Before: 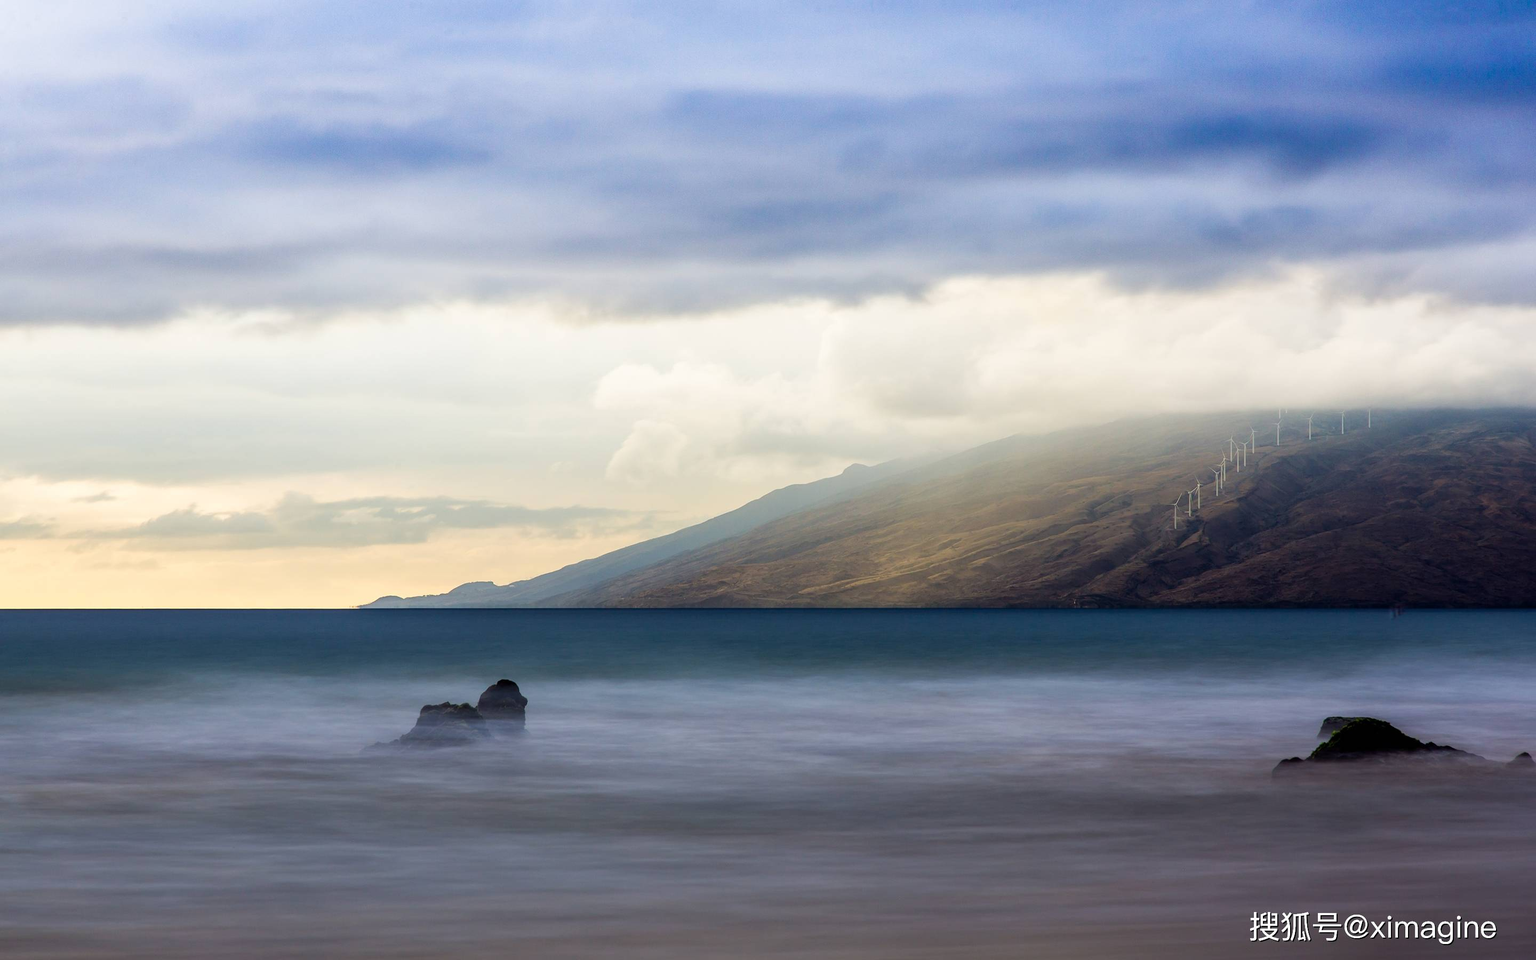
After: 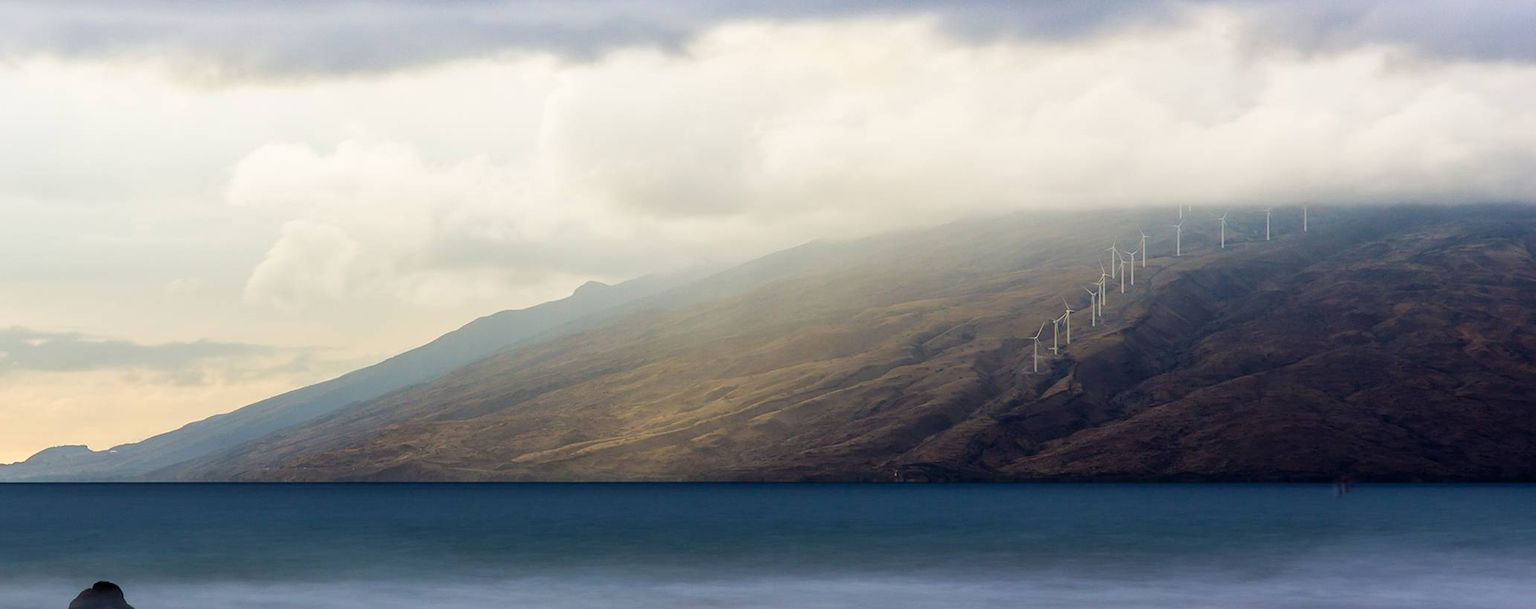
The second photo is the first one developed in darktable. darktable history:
crop and rotate: left 28.05%, top 27.247%, bottom 27.064%
